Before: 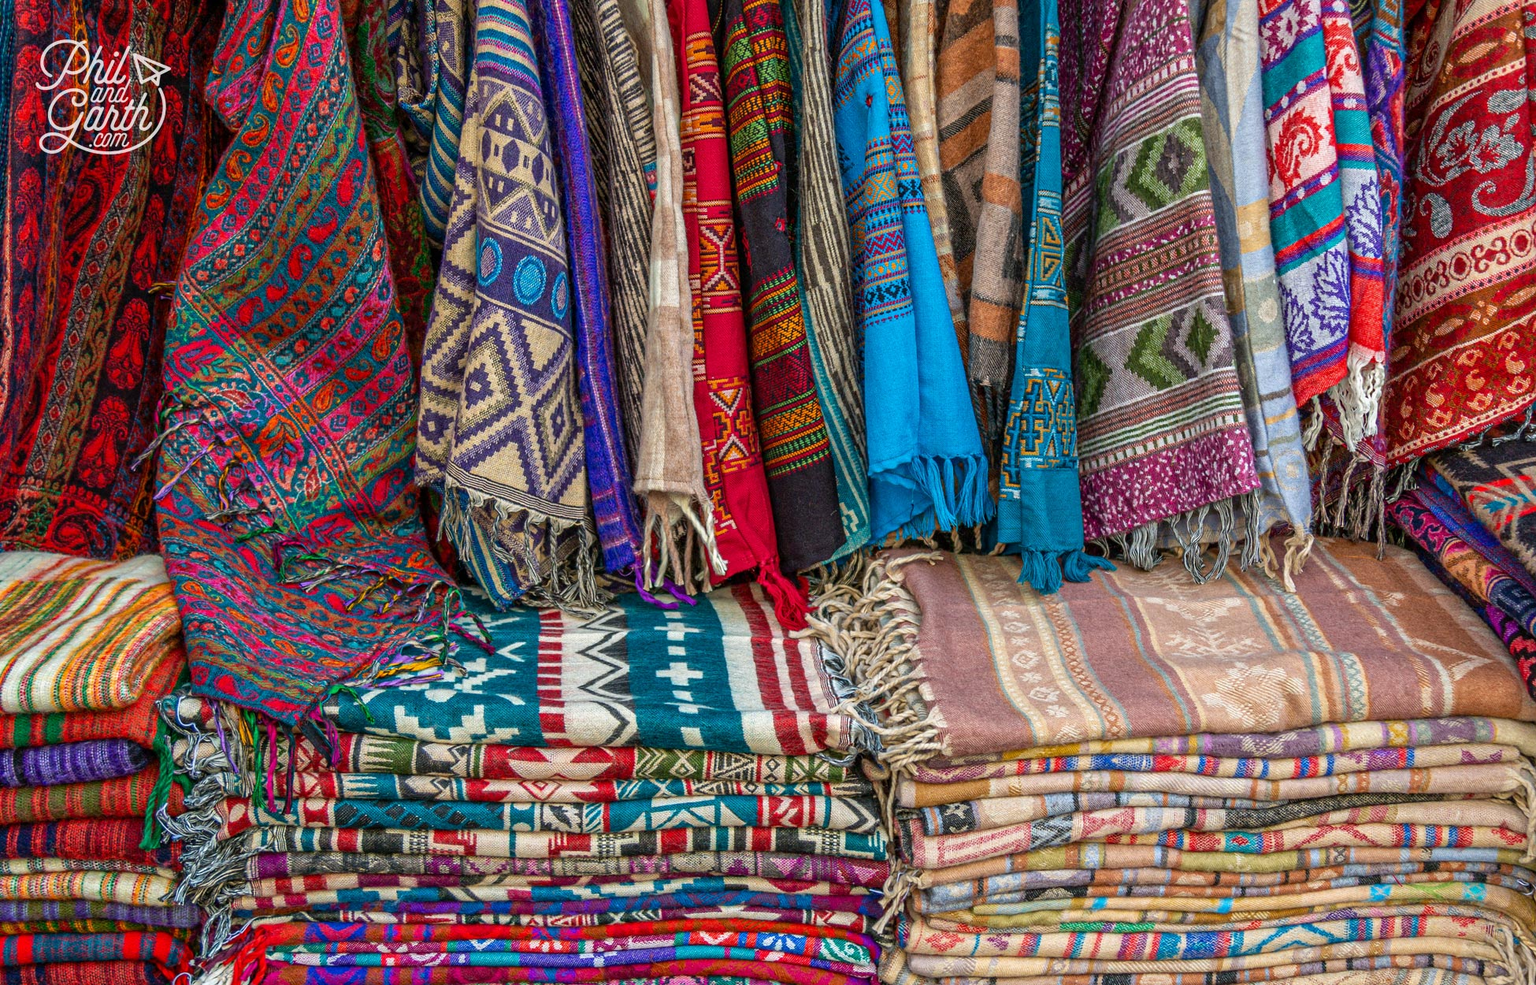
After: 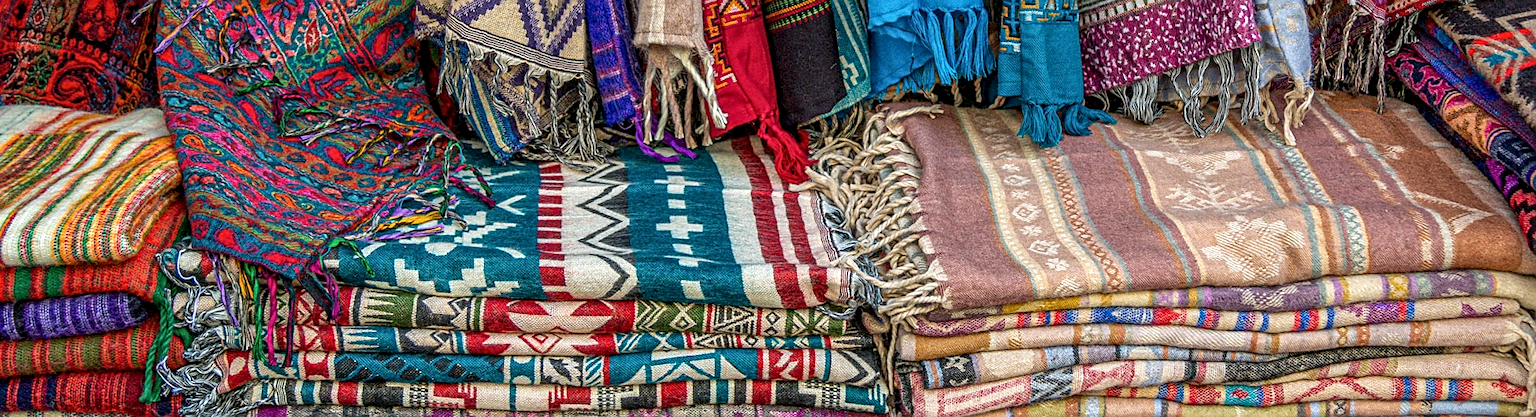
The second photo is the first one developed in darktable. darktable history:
sharpen: on, module defaults
crop: top 45.439%, bottom 12.143%
local contrast: detail 130%
